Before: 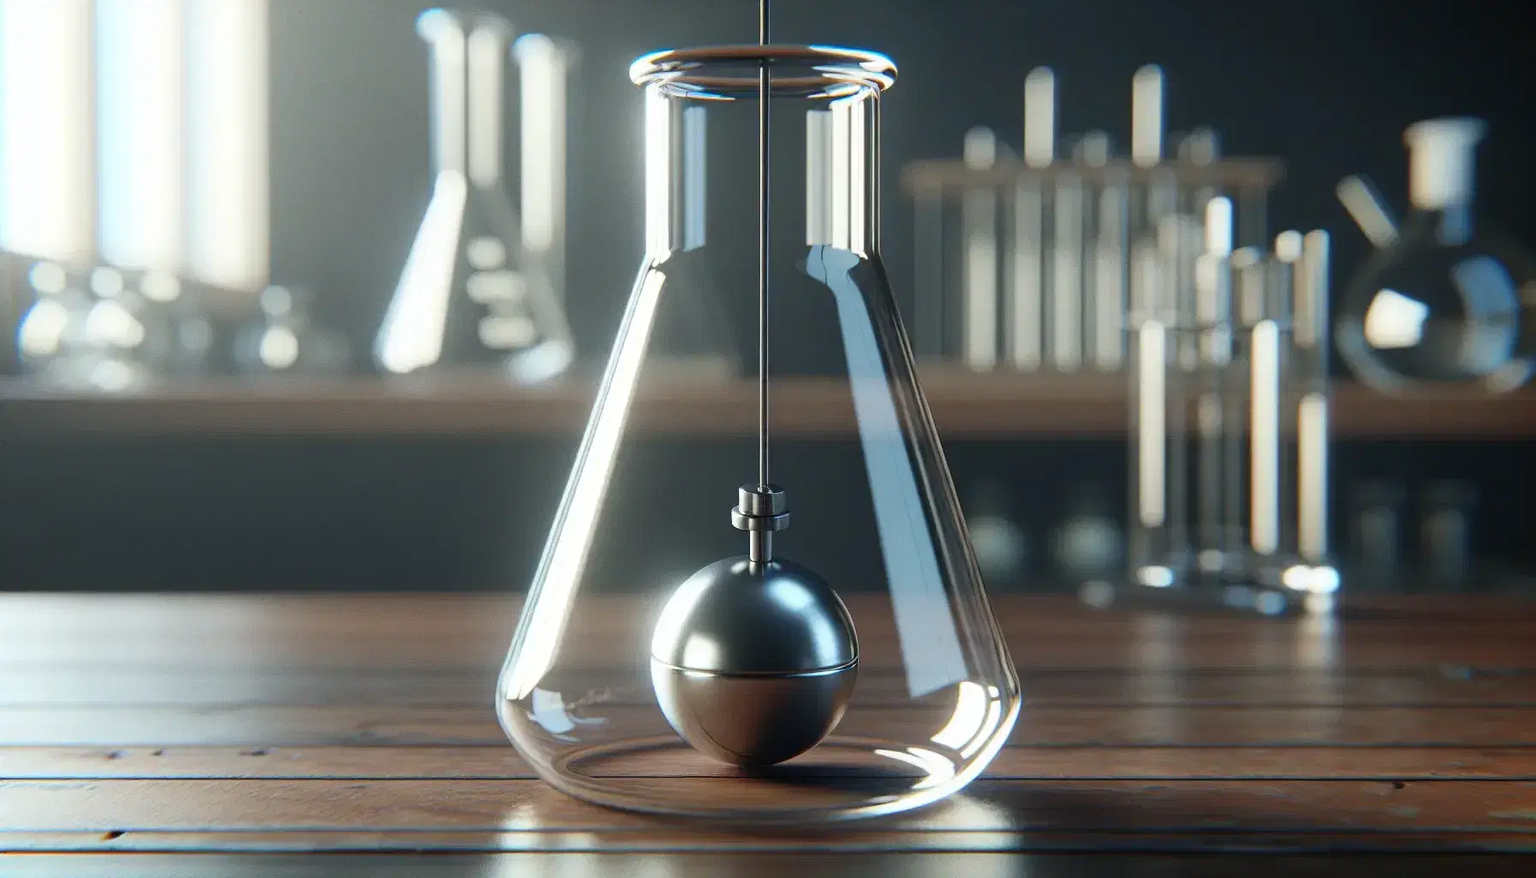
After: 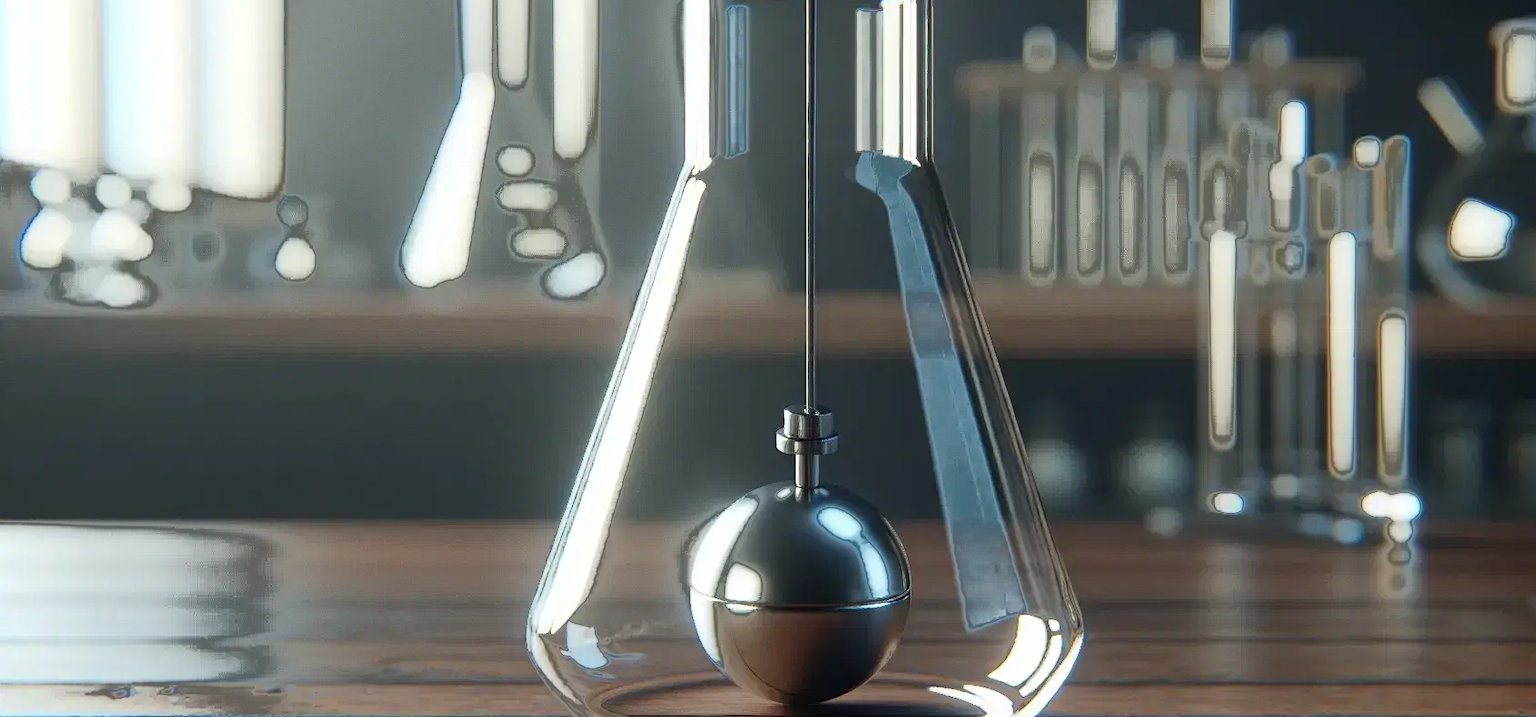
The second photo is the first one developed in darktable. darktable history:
fill light: exposure -0.73 EV, center 0.69, width 2.2
crop and rotate: angle 0.03°, top 11.643%, right 5.651%, bottom 11.189%
